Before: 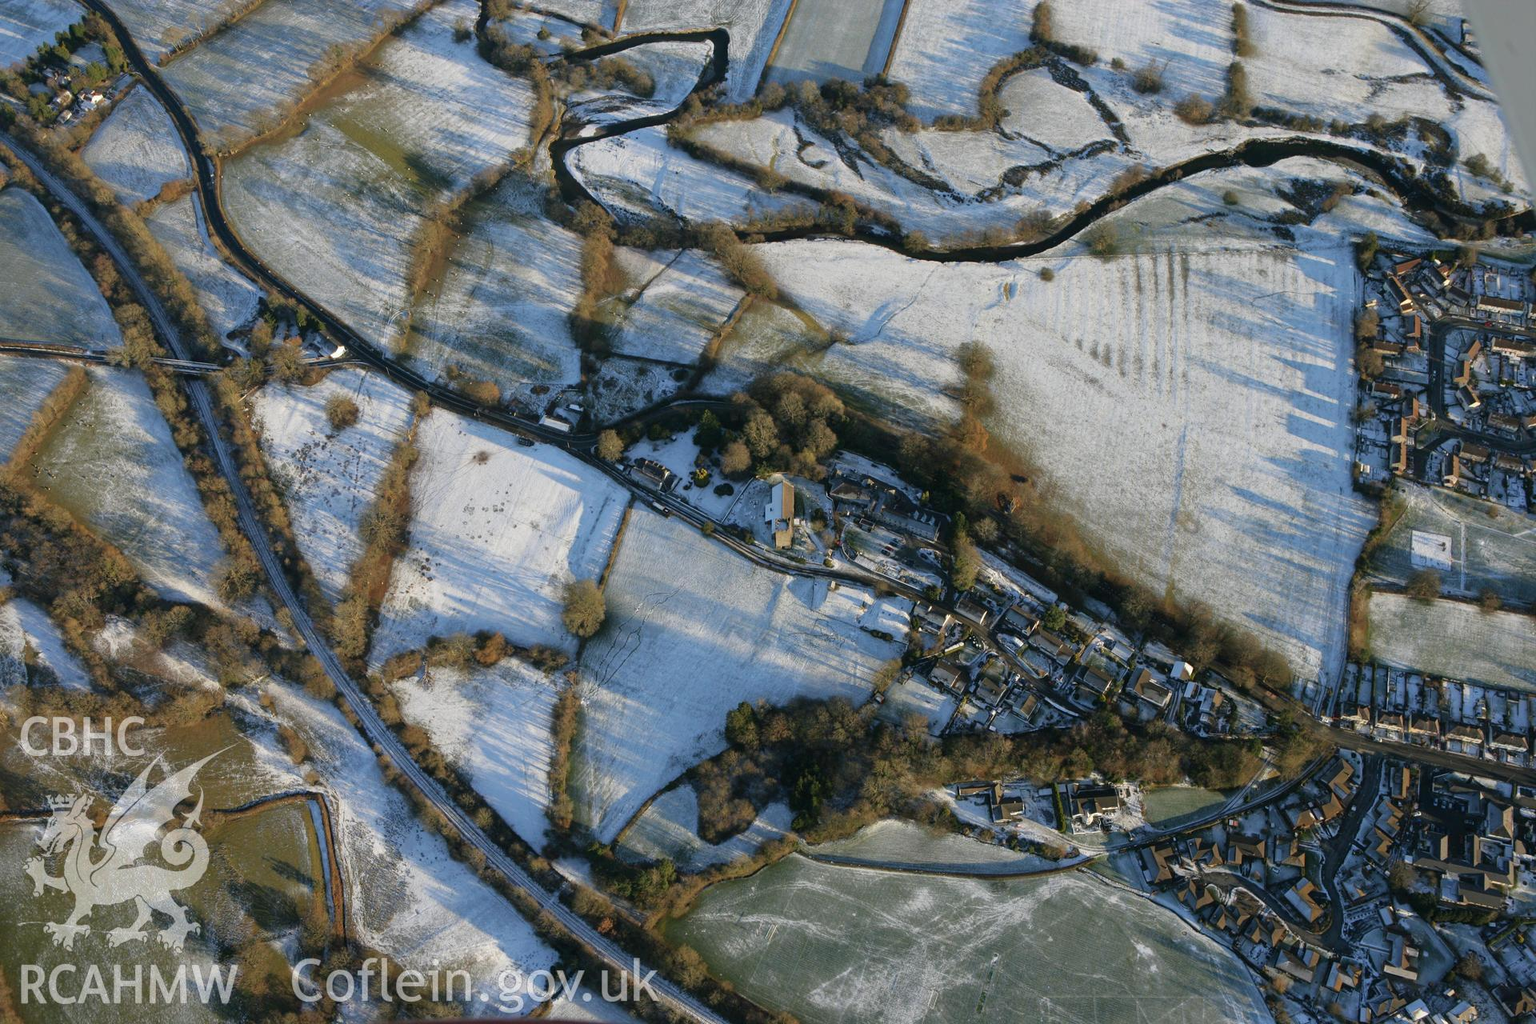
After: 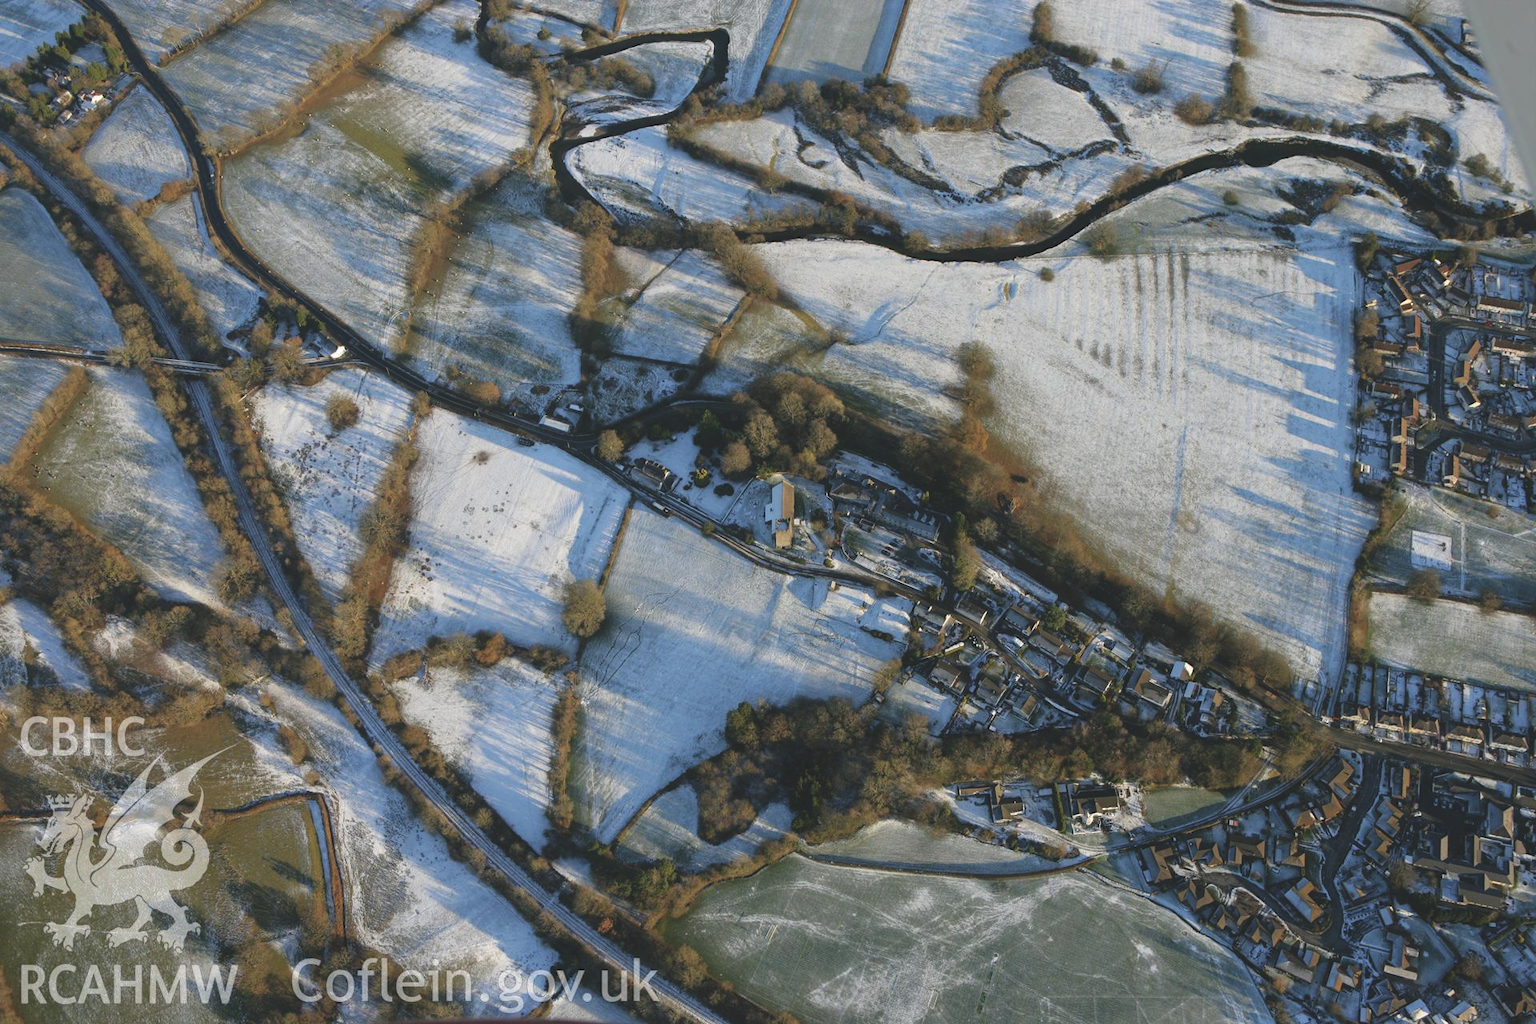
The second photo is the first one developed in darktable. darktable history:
exposure: black level correction -0.015, compensate highlight preservation false
